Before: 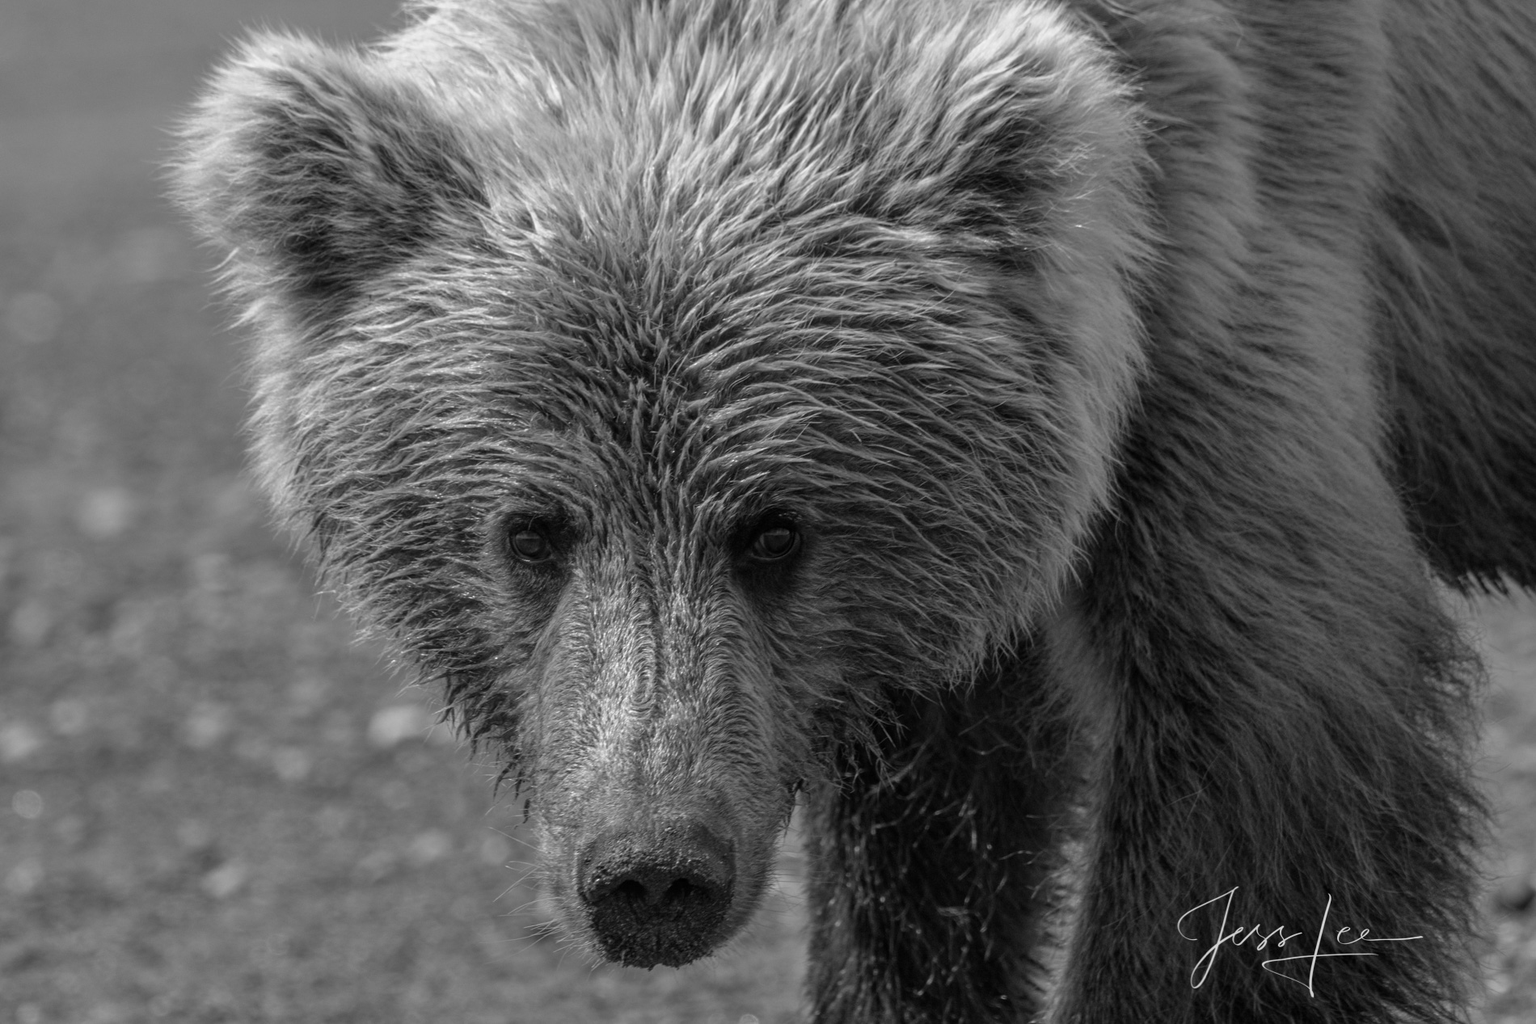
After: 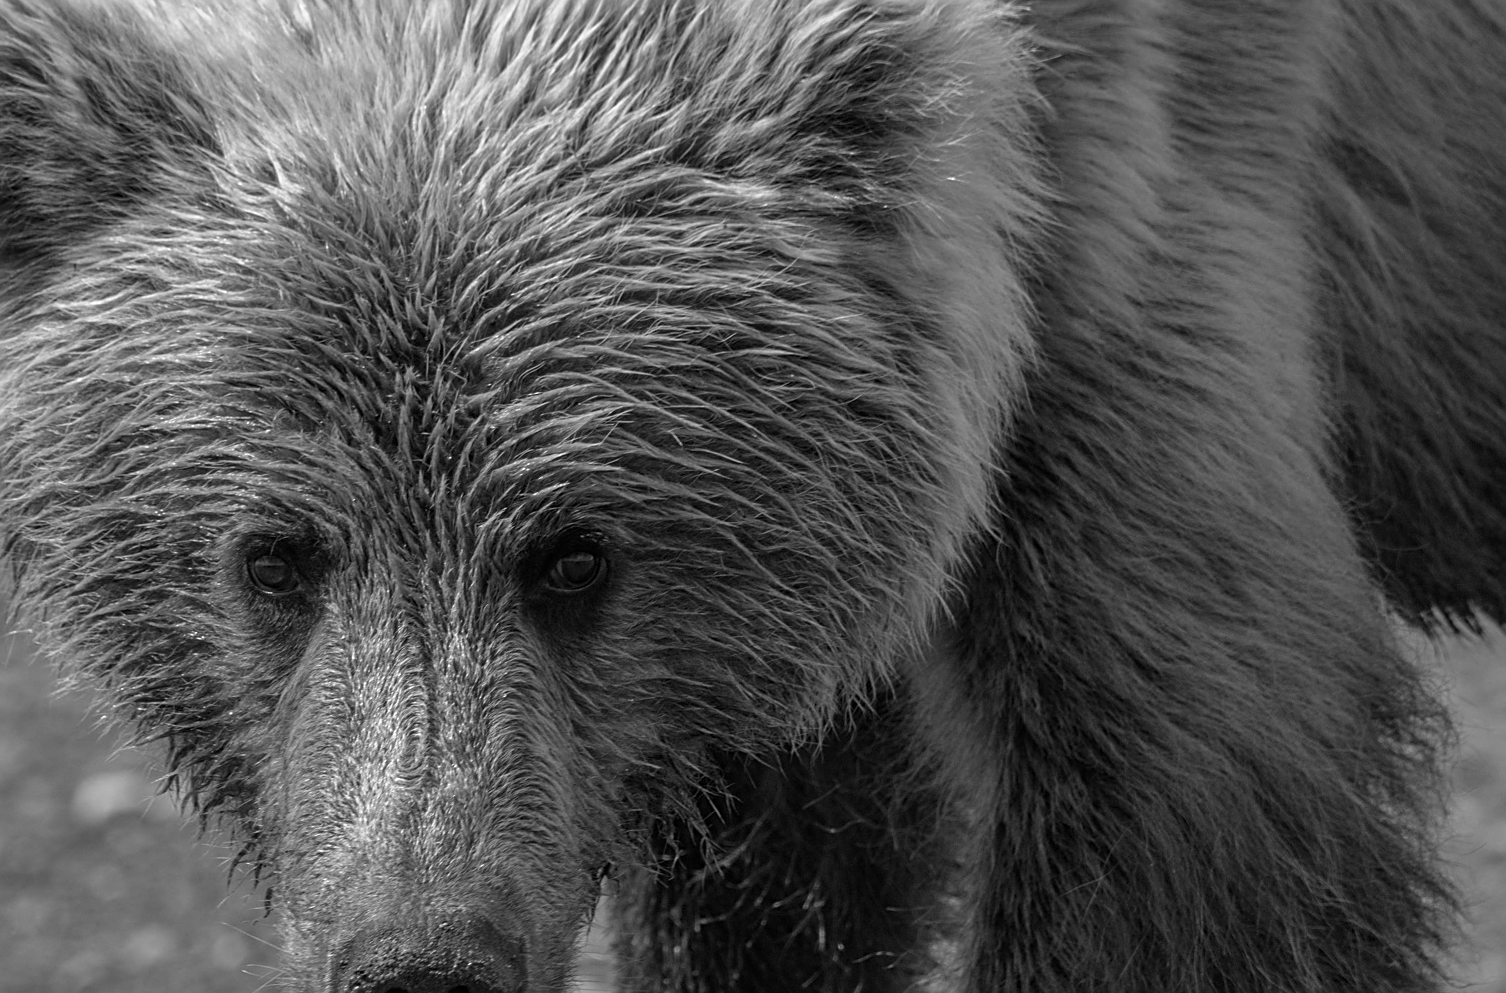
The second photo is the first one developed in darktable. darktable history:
crop and rotate: left 20.247%, top 8.076%, right 0.455%, bottom 13.479%
sharpen: on, module defaults
